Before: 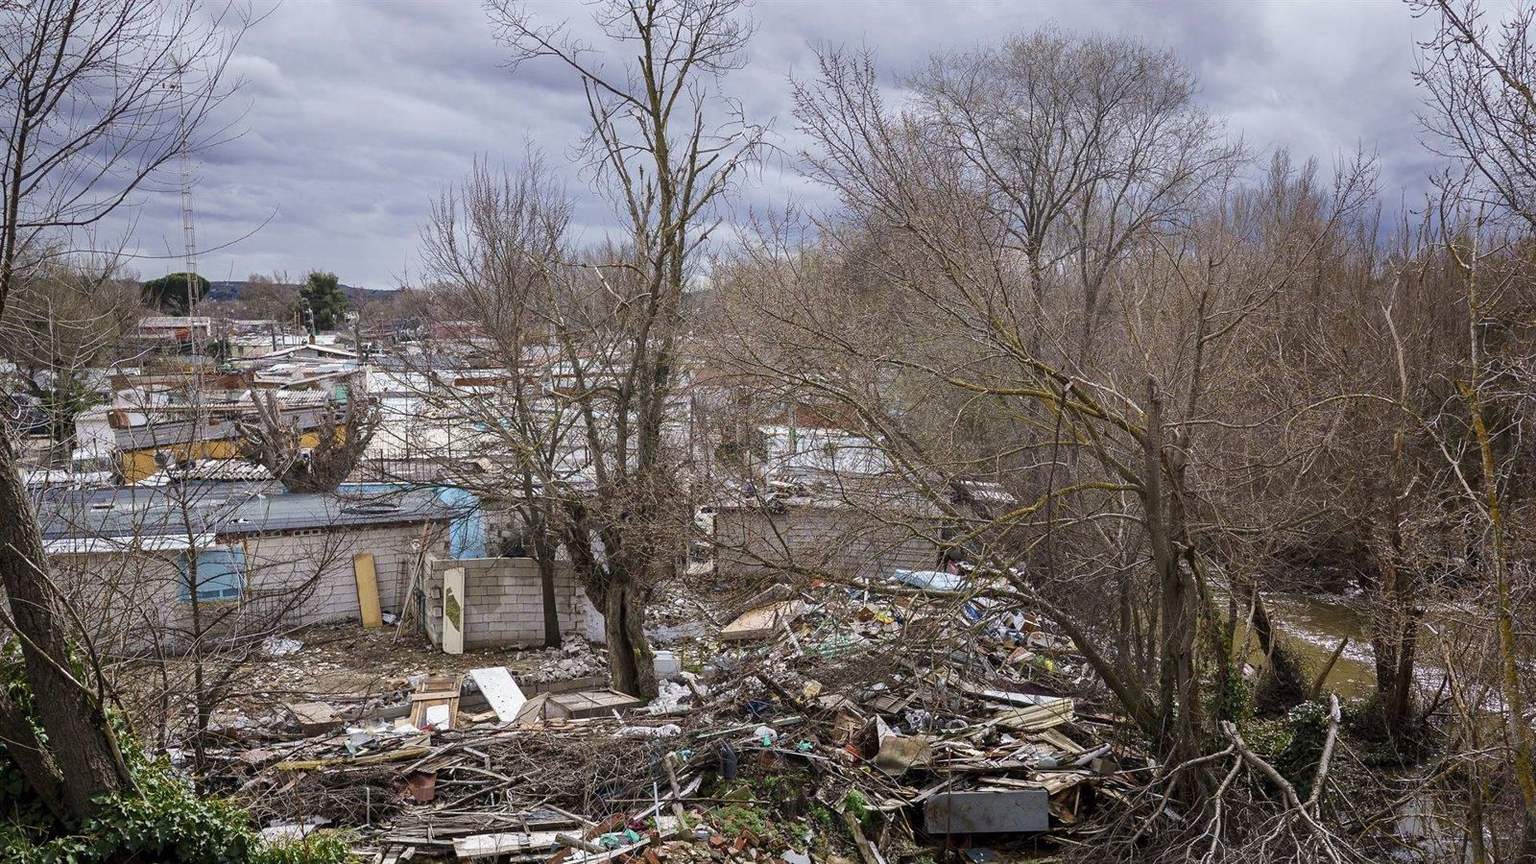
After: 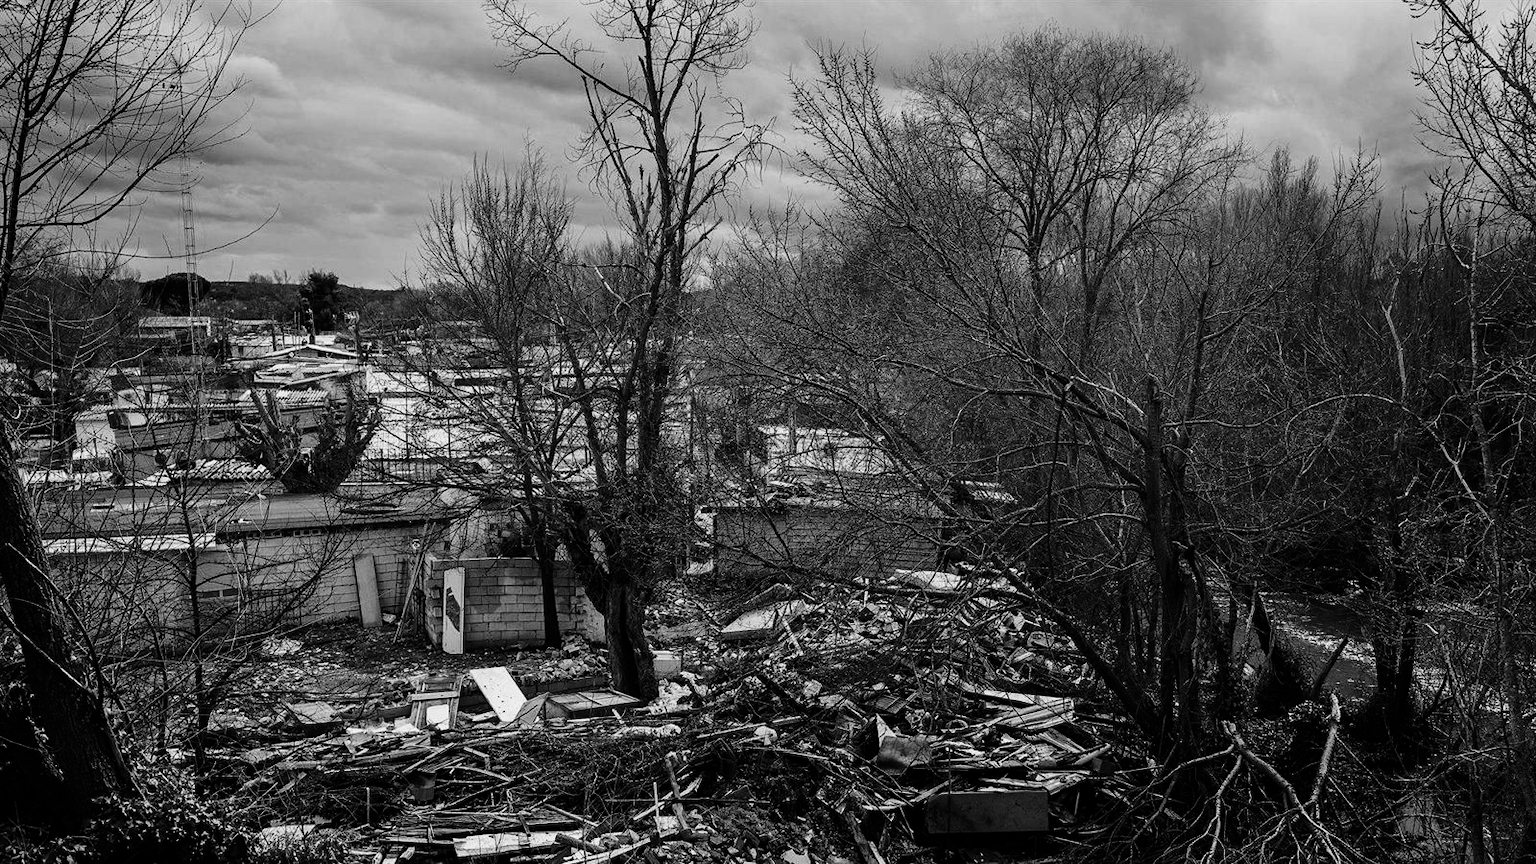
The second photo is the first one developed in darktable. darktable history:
base curve: curves: ch0 [(0, 0) (0.032, 0.025) (0.121, 0.166) (0.206, 0.329) (0.605, 0.79) (1, 1)], preserve colors none
contrast brightness saturation: contrast -0.03, brightness -0.59, saturation -1
